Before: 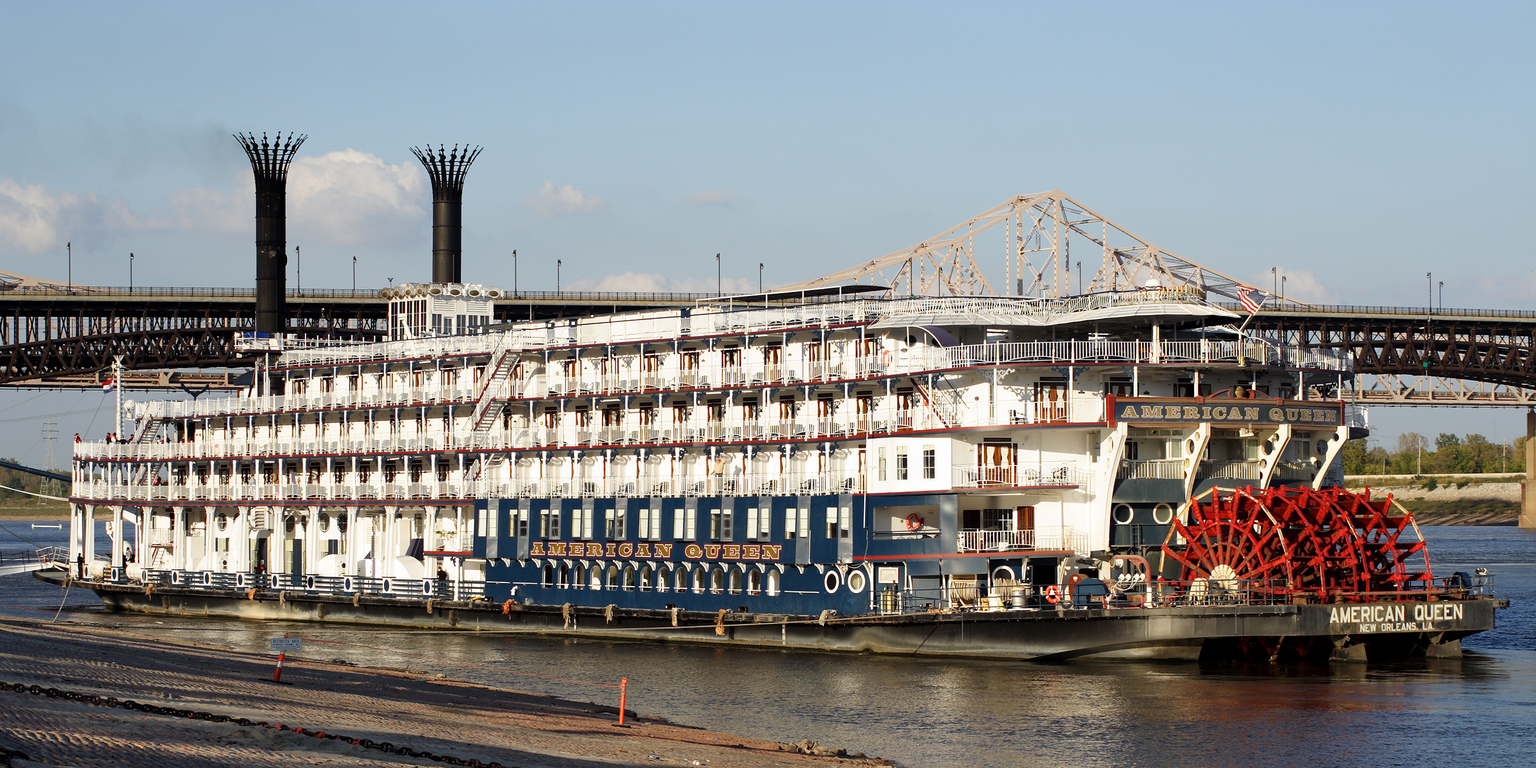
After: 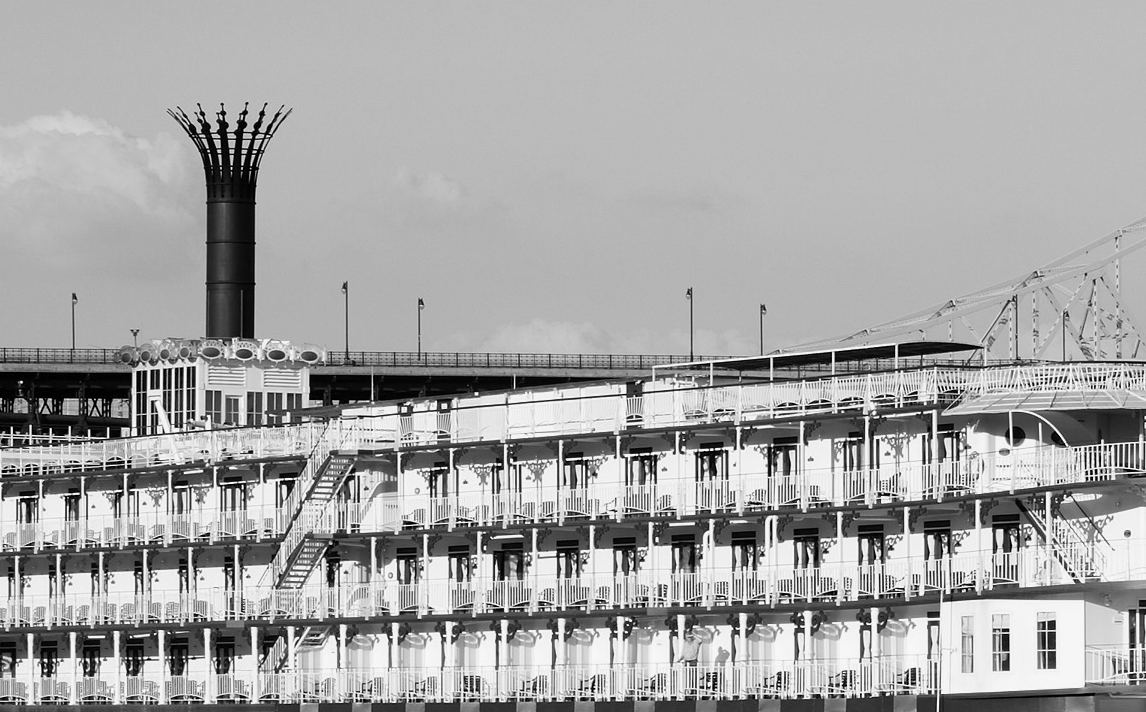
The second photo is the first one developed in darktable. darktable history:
color calibration: output gray [0.21, 0.42, 0.37, 0], gray › normalize channels true, illuminant same as pipeline (D50), adaptation XYZ, x 0.346, y 0.359, gamut compression 0
crop: left 20.248%, top 10.86%, right 35.675%, bottom 34.321%
